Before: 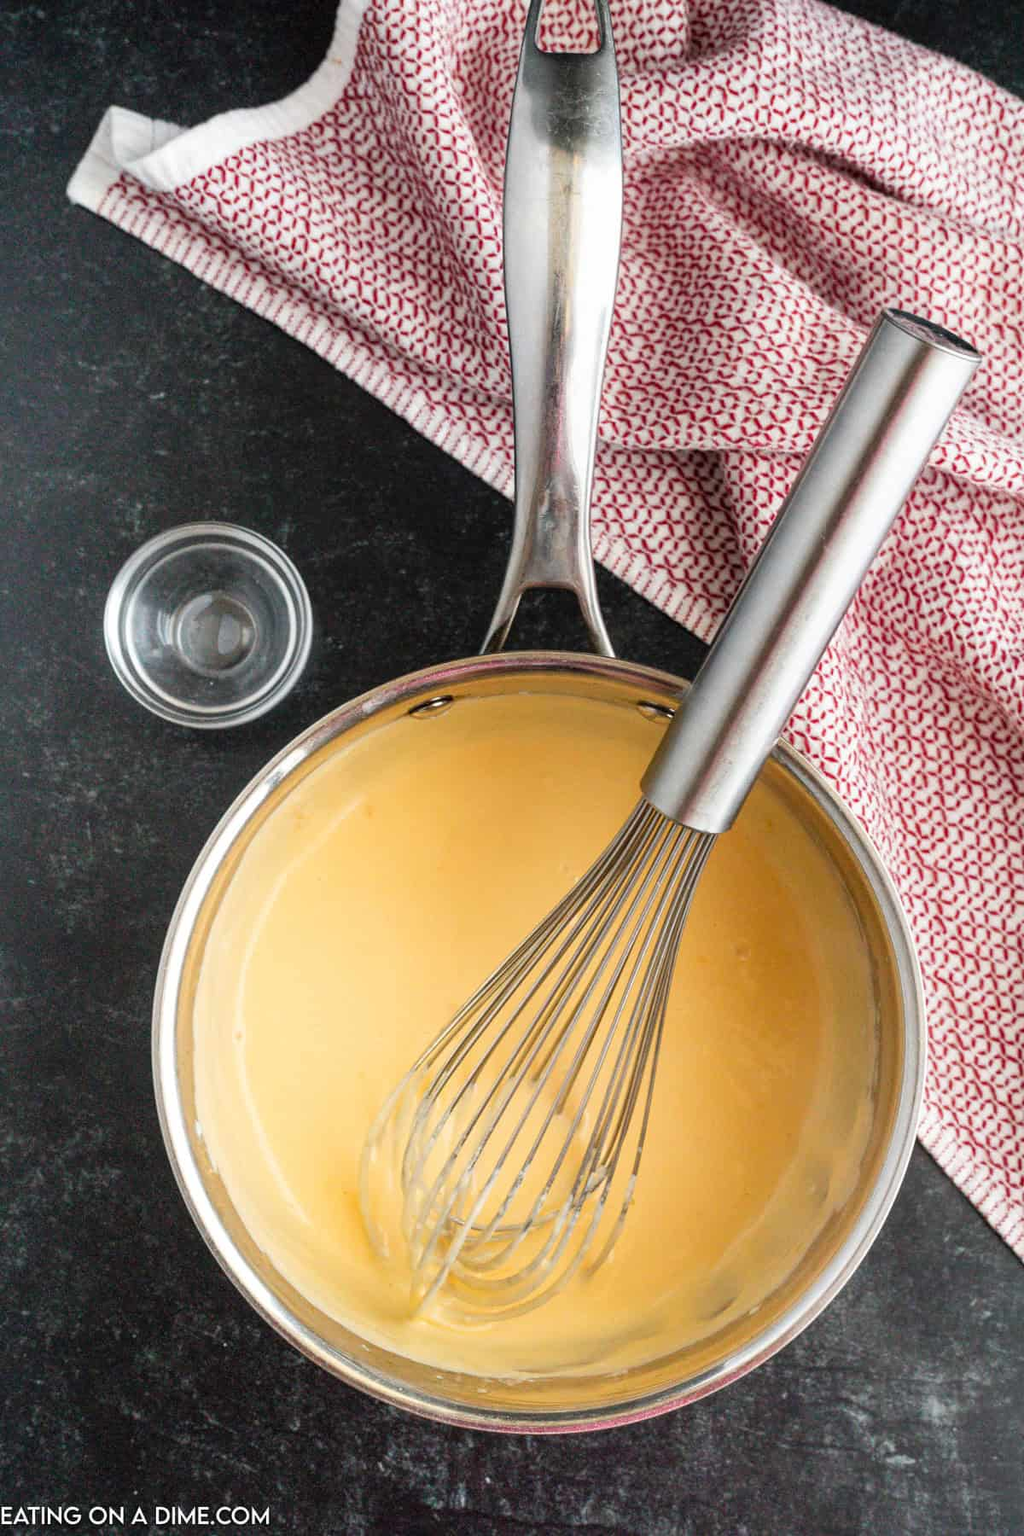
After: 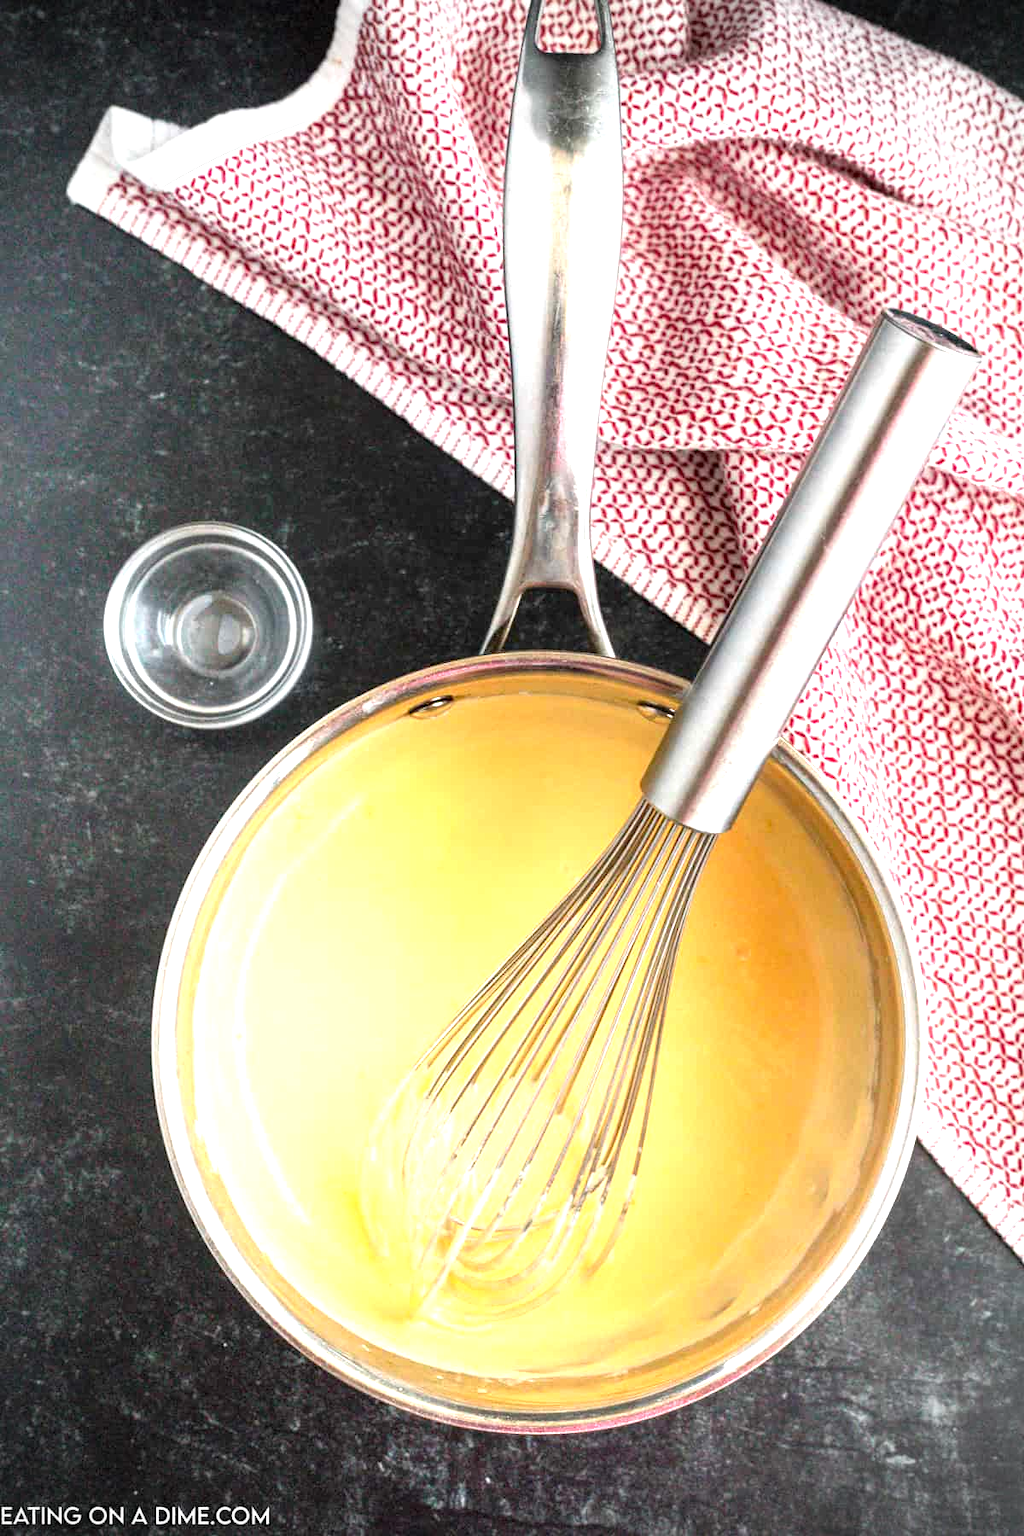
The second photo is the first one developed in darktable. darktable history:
vignetting: fall-off start 88.23%, fall-off radius 24.75%, unbound false
exposure: black level correction 0.001, exposure 1 EV, compensate highlight preservation false
